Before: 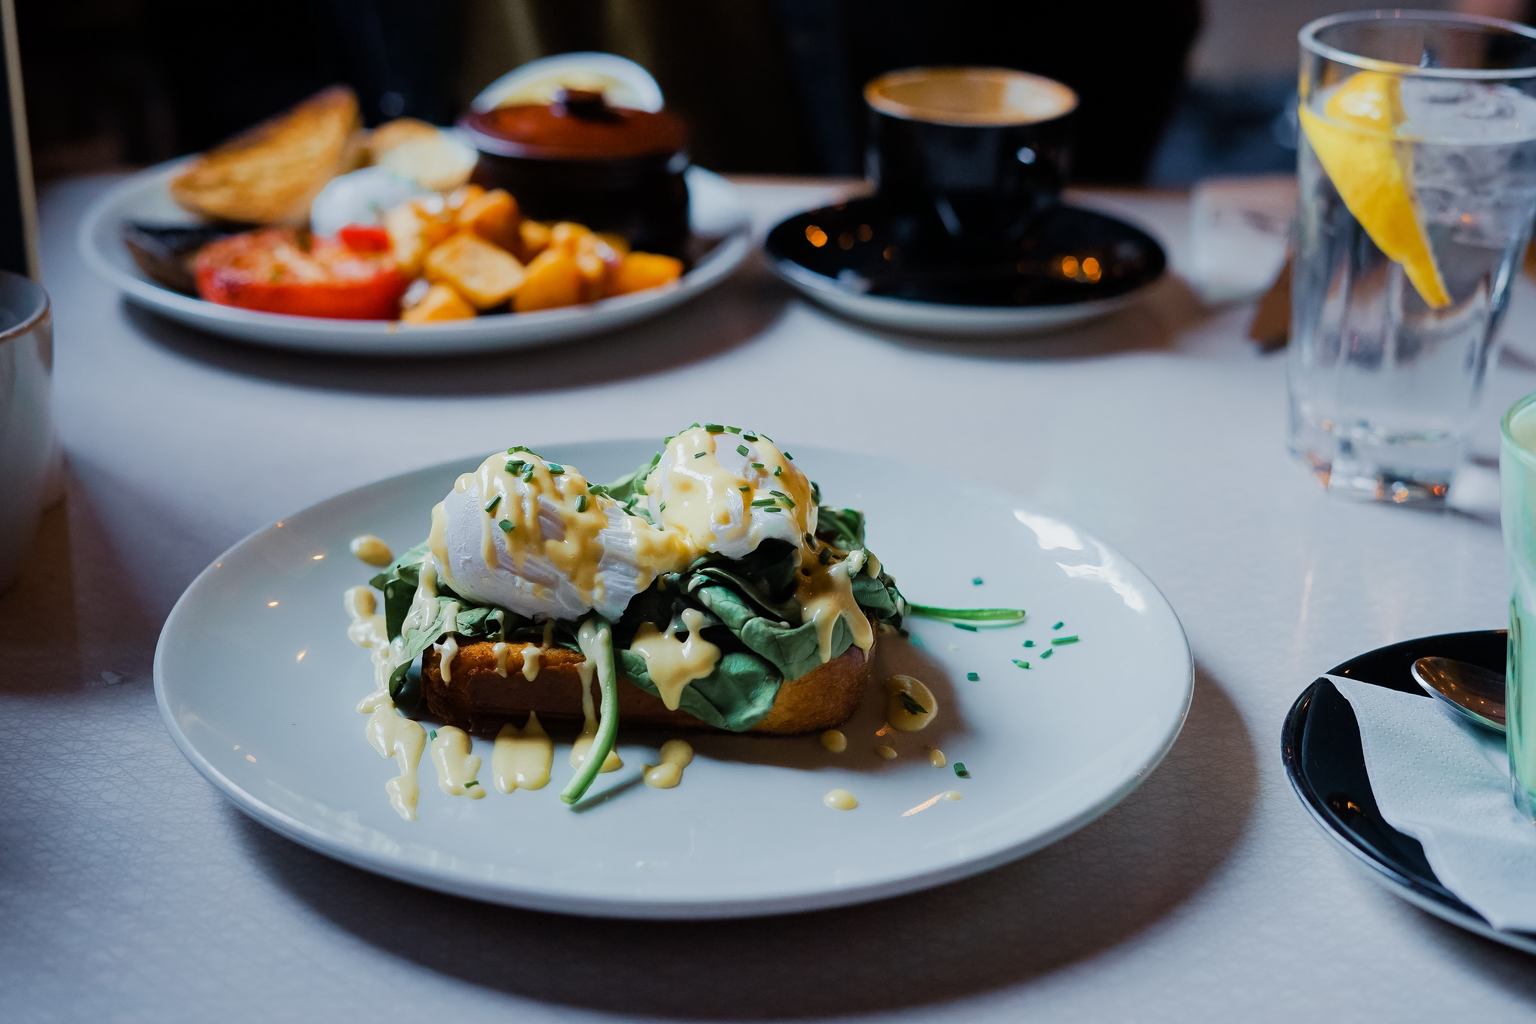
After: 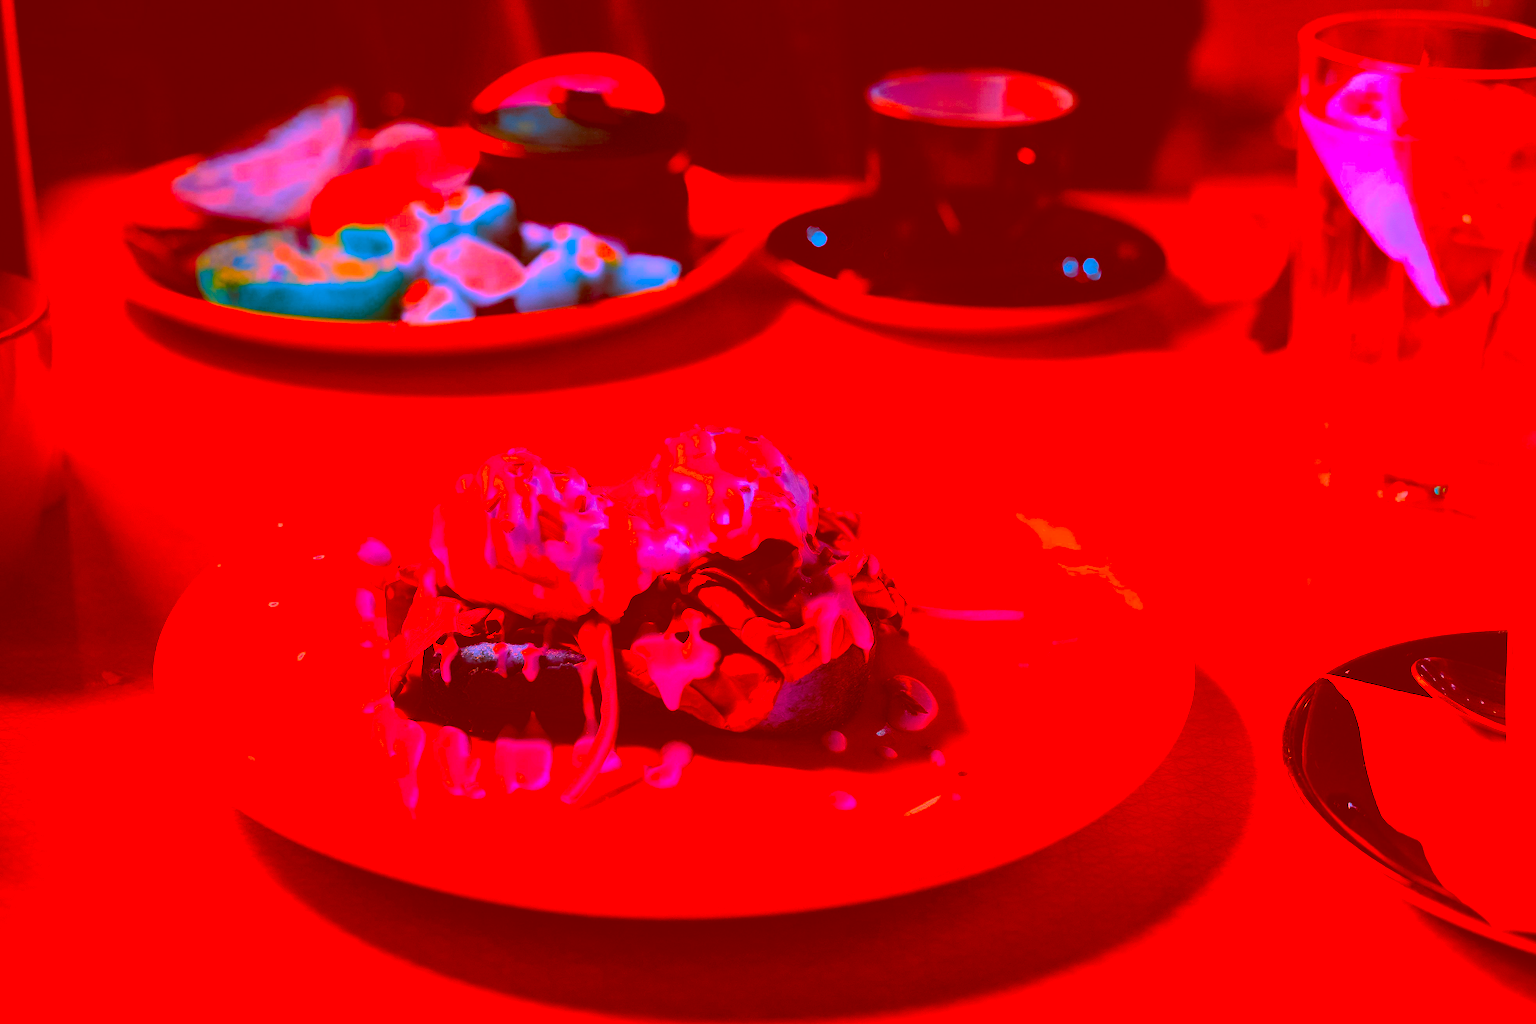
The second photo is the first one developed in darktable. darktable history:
color correction: highlights a* -39.25, highlights b* -39.85, shadows a* -39.47, shadows b* -39.6, saturation -2.95
